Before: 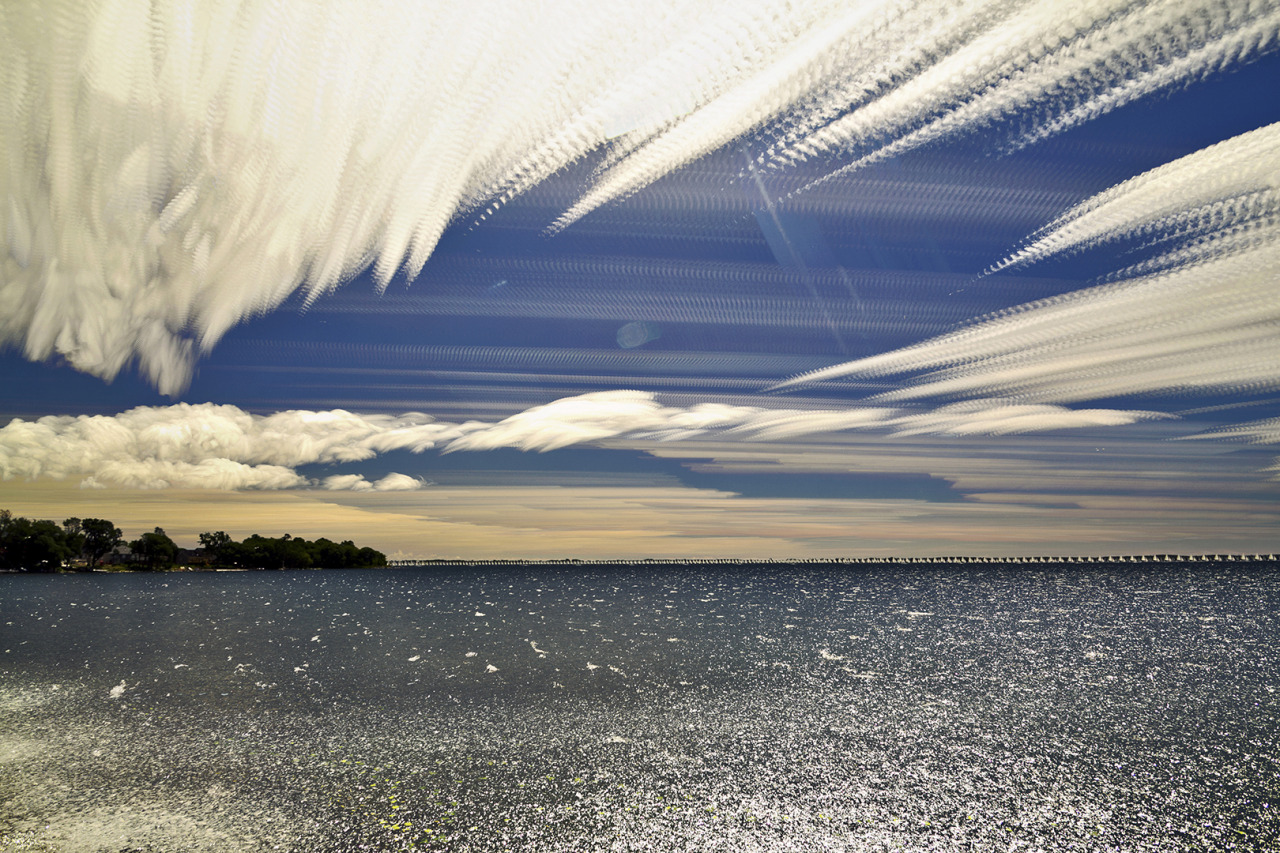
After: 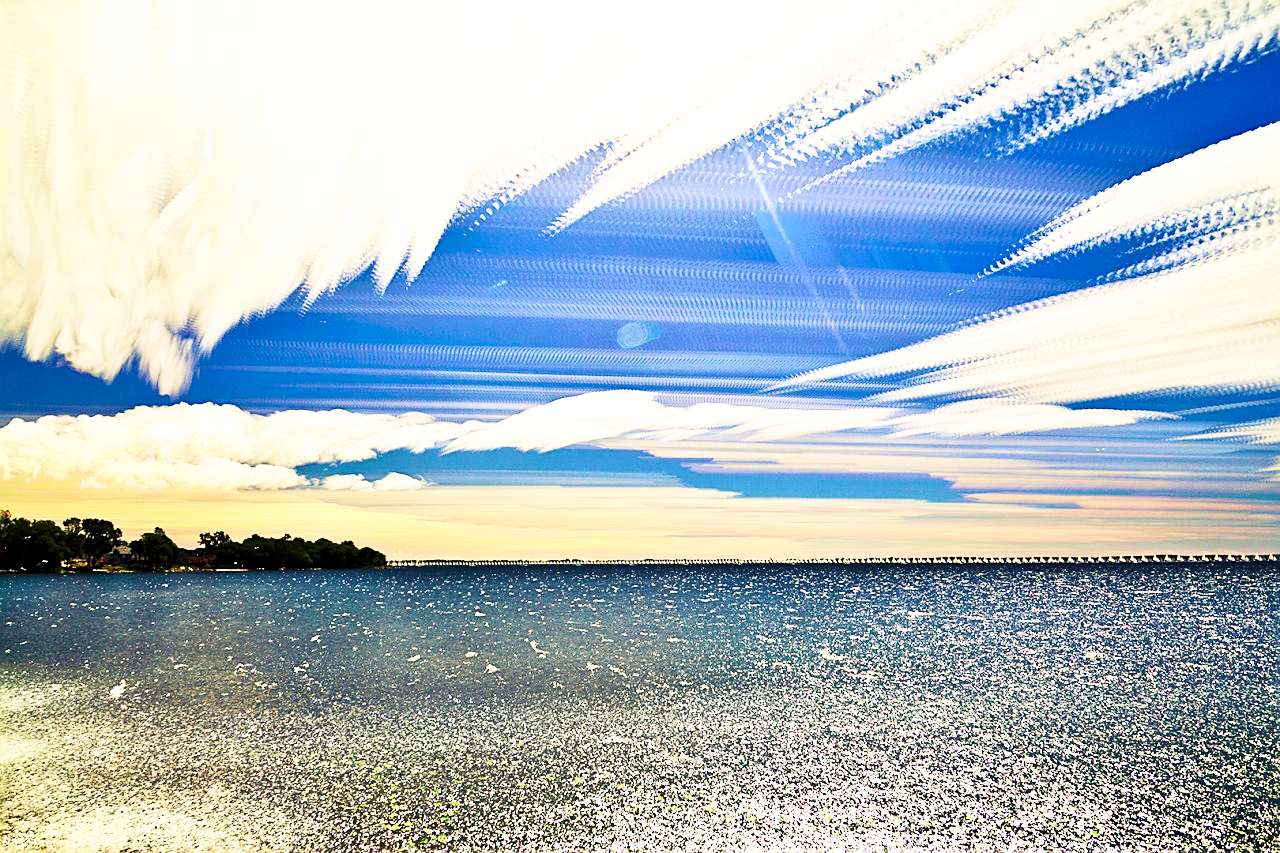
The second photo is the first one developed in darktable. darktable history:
base curve: curves: ch0 [(0, 0) (0.026, 0.03) (0.109, 0.232) (0.351, 0.748) (0.669, 0.968) (1, 1)], preserve colors none
sharpen: on, module defaults
velvia: strength 44.75%
contrast brightness saturation: contrast 0.205, brightness 0.158, saturation 0.228
